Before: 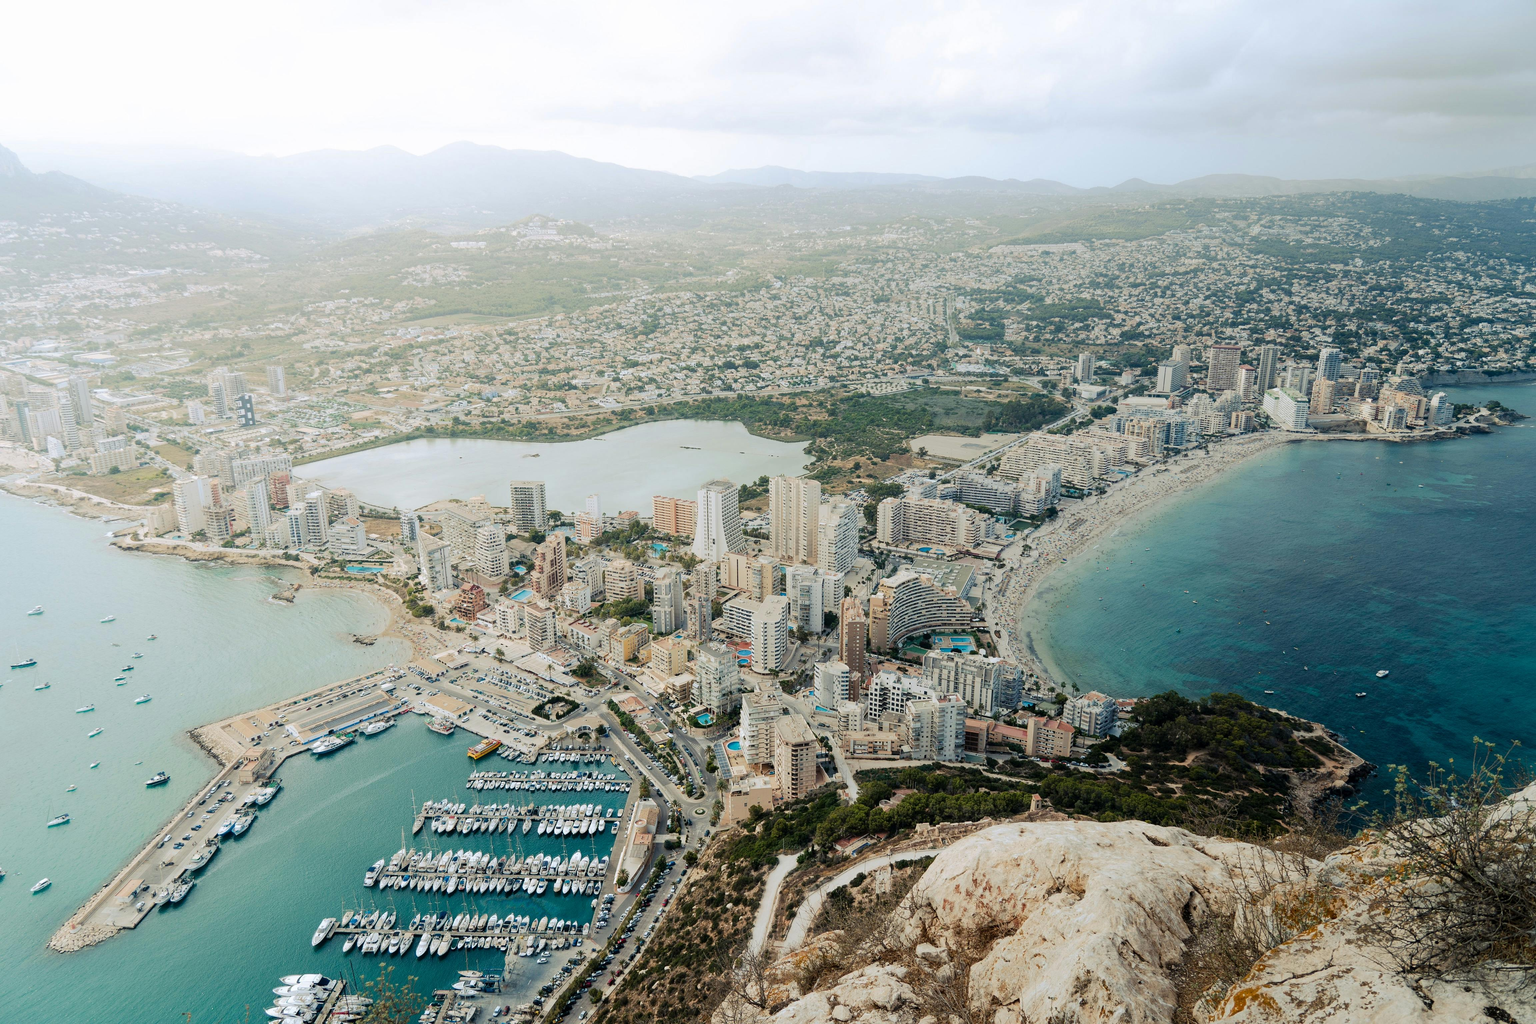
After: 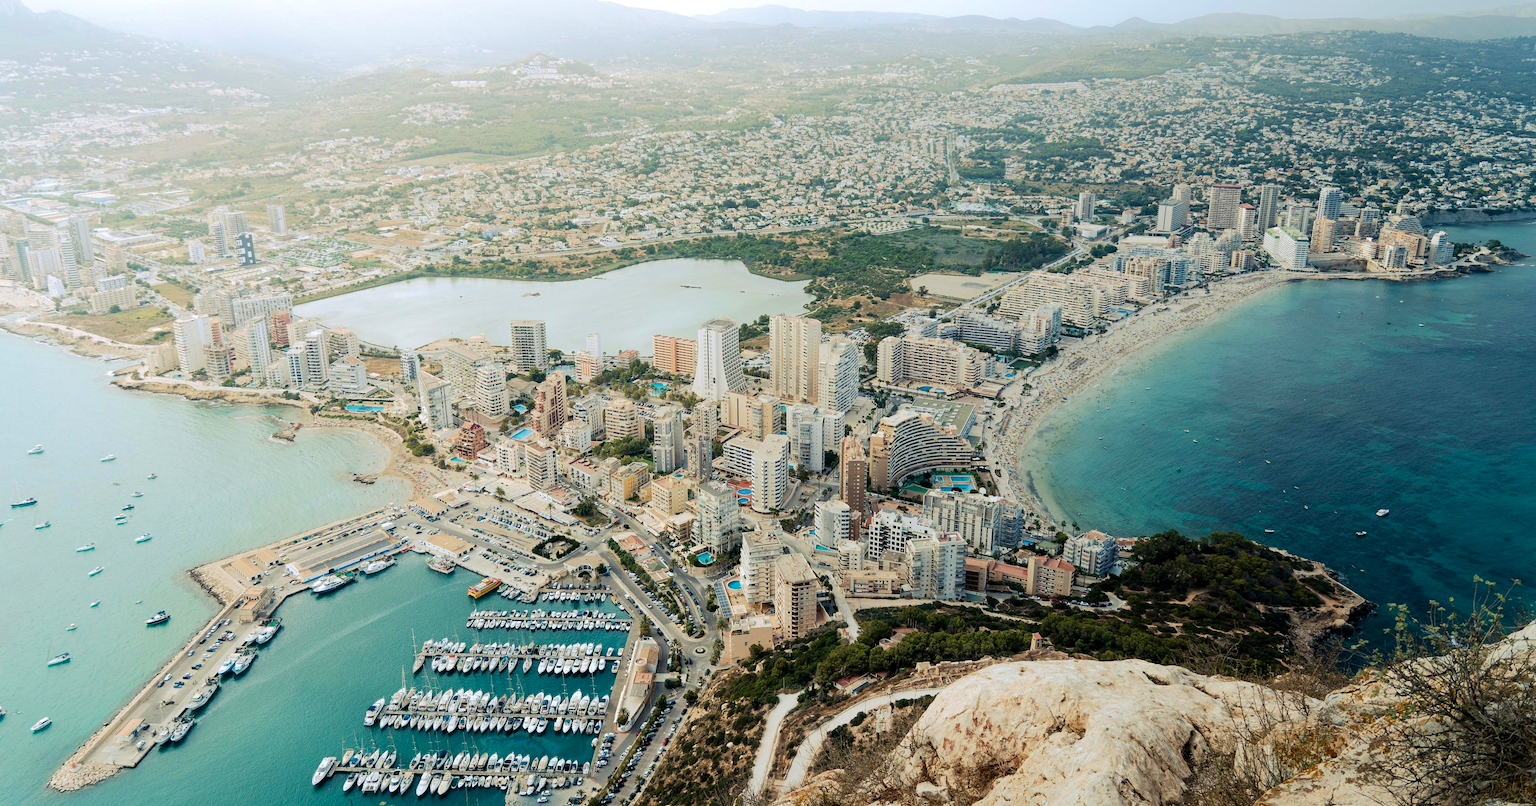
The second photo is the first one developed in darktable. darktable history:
exposure: black level correction 0.001, compensate highlight preservation false
velvia: on, module defaults
crop and rotate: top 15.774%, bottom 5.506%
color zones: mix -62.47%
color balance rgb: shadows lift › luminance -10%, highlights gain › luminance 10%, saturation formula JzAzBz (2021)
